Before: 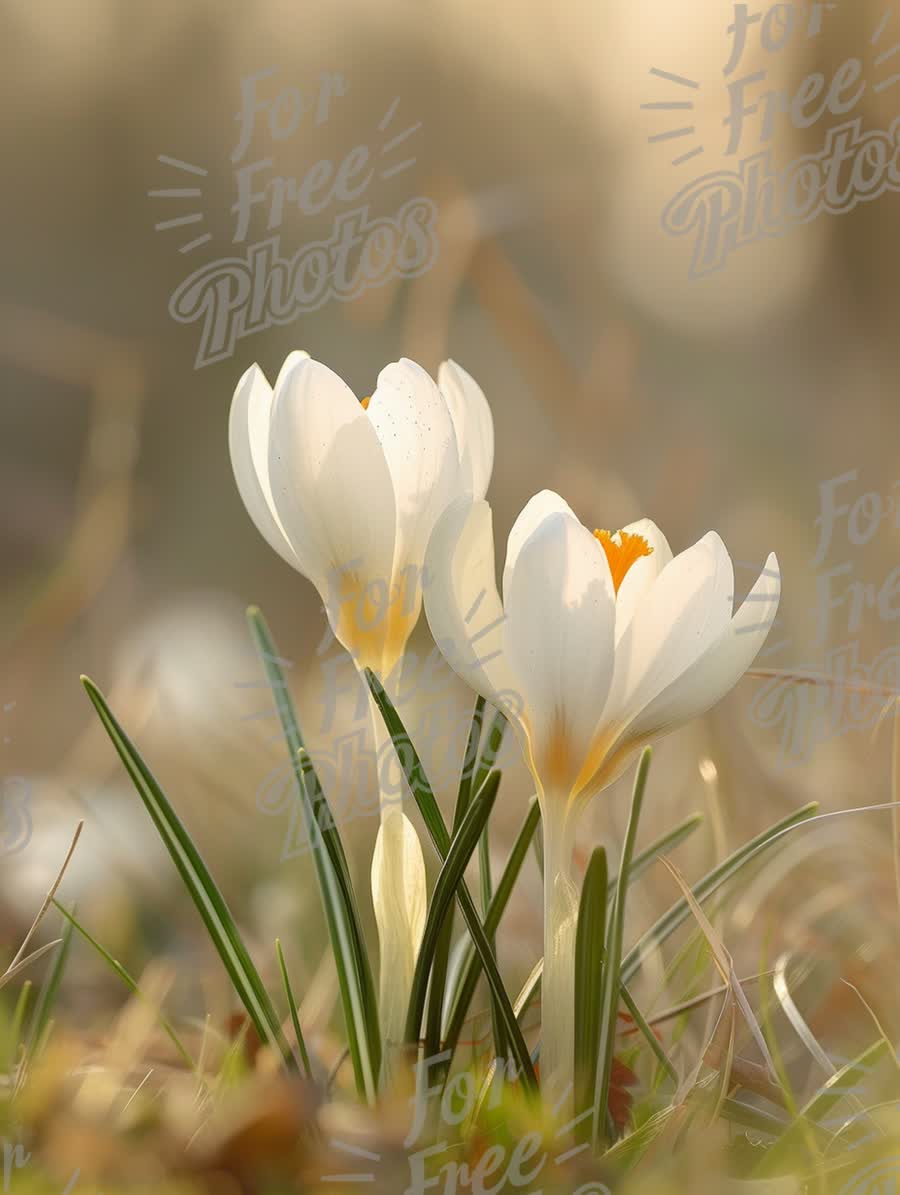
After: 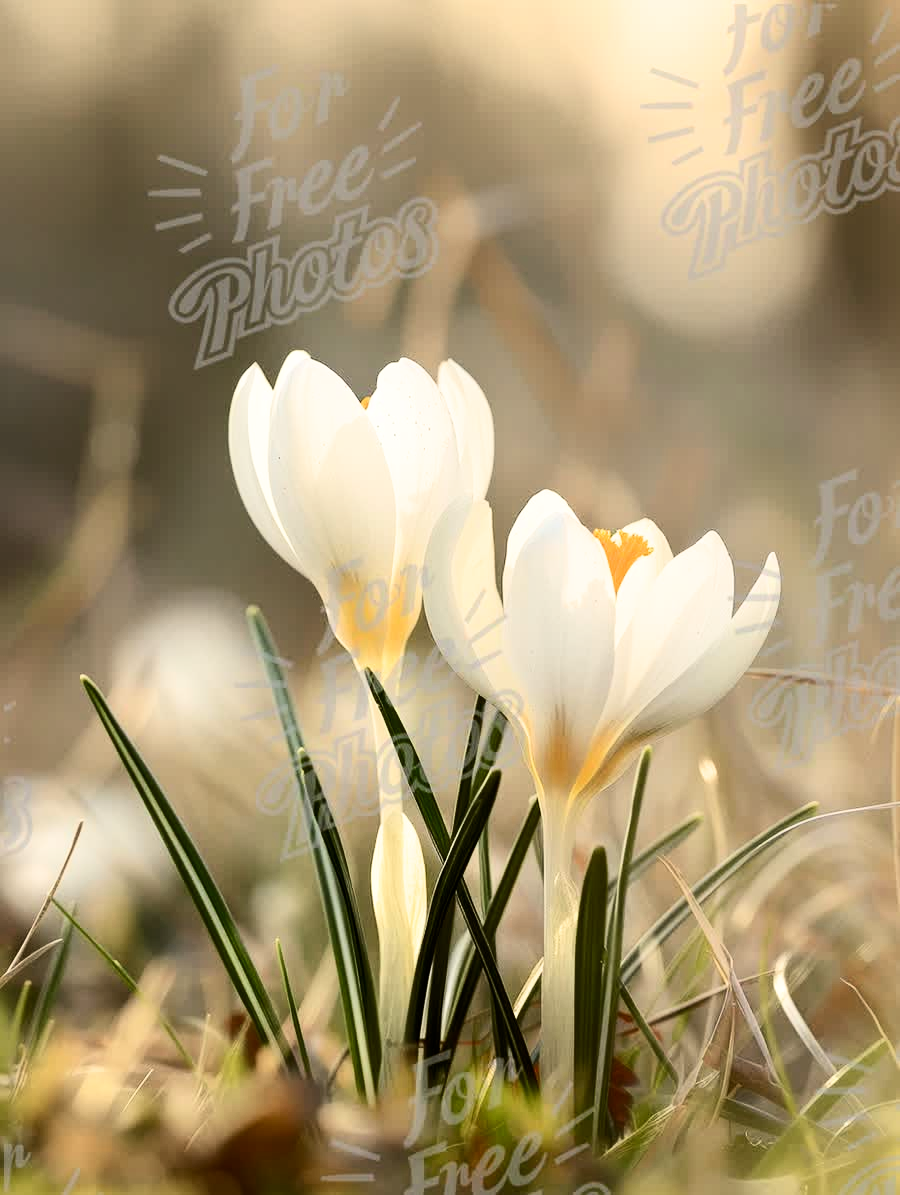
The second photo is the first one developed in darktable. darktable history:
filmic rgb: black relative exposure -8.7 EV, white relative exposure 2.71 EV, target black luminance 0%, hardness 6.26, latitude 77.31%, contrast 1.327, shadows ↔ highlights balance -0.345%, add noise in highlights 0.002, preserve chrominance max RGB, color science v3 (2019), use custom middle-gray values true, contrast in highlights soft
contrast brightness saturation: contrast 0.283
